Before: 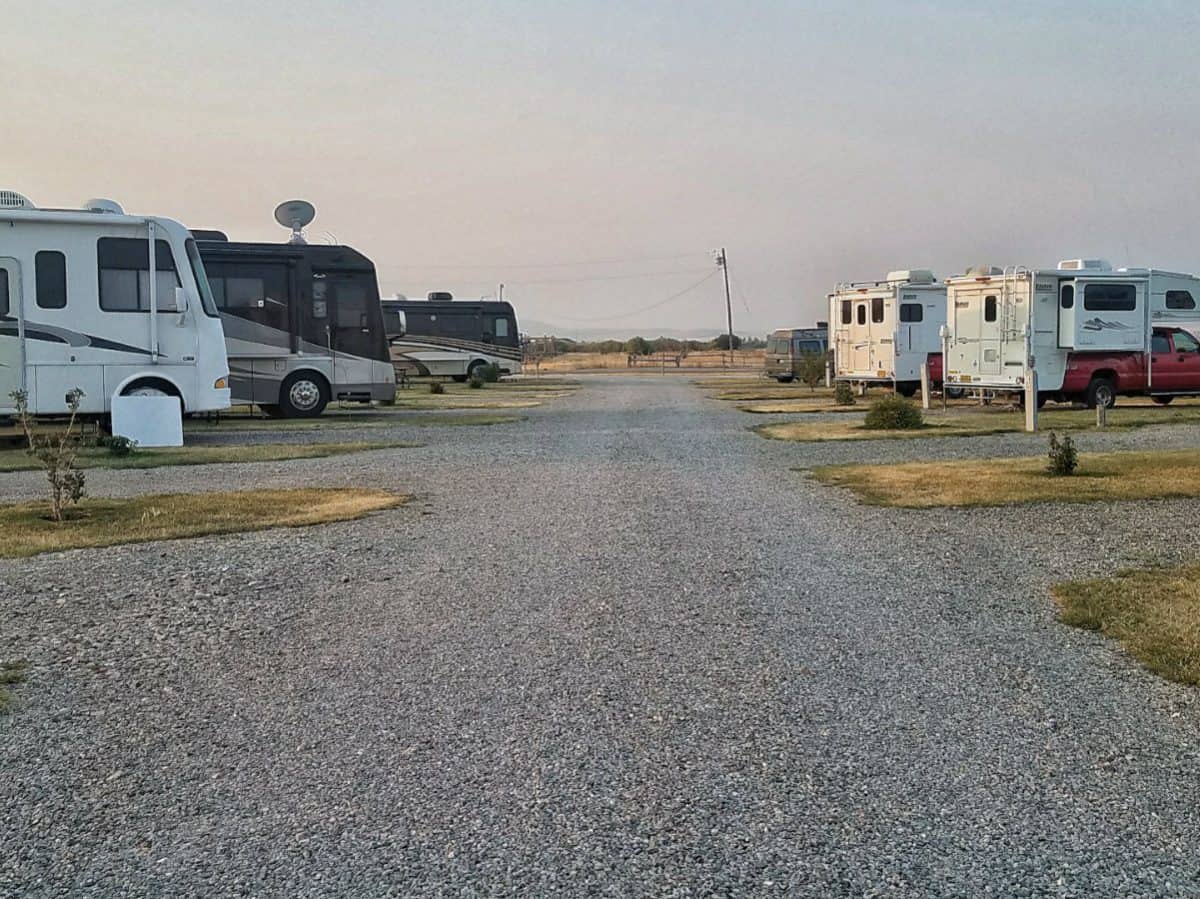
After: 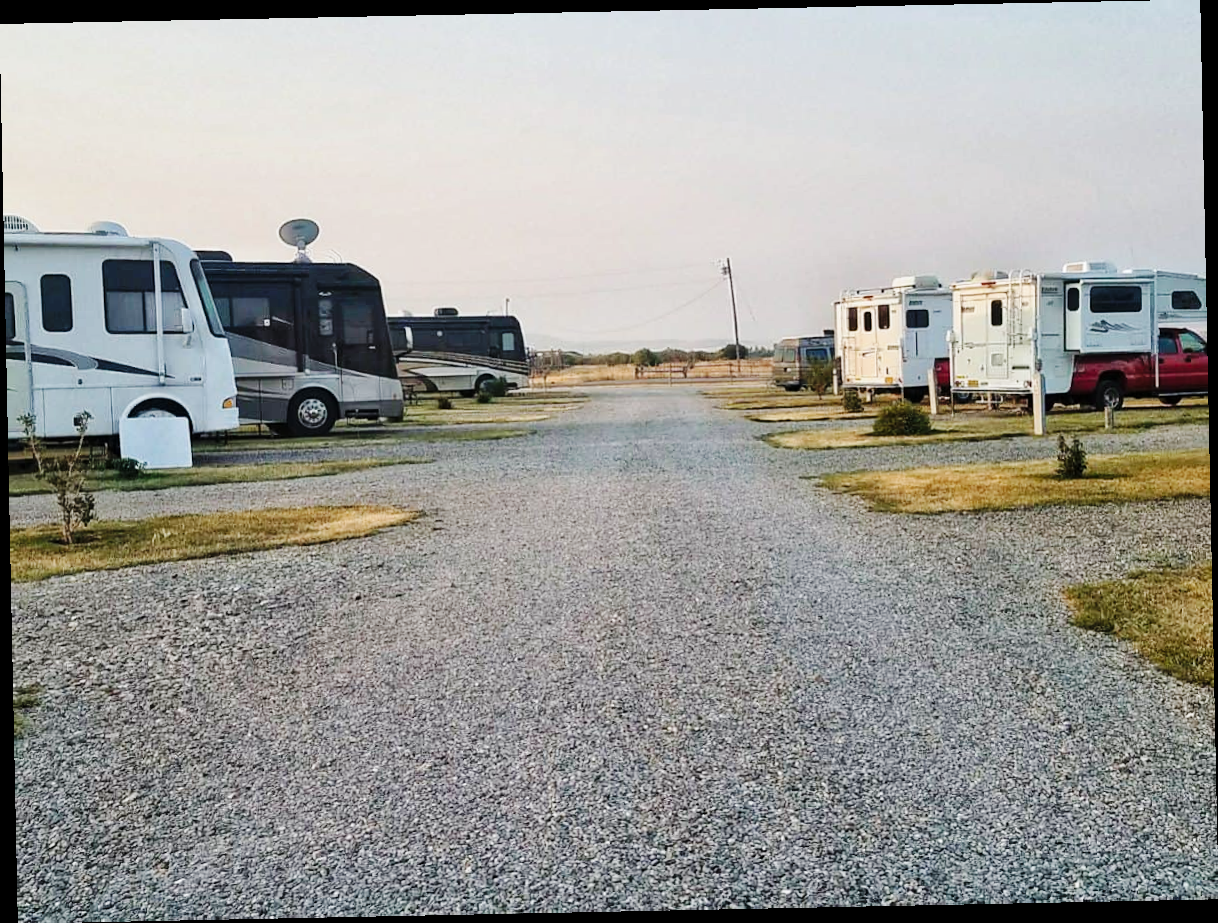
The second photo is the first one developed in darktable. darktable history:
rotate and perspective: rotation -1.17°, automatic cropping off
base curve: curves: ch0 [(0, 0) (0.036, 0.025) (0.121, 0.166) (0.206, 0.329) (0.605, 0.79) (1, 1)], preserve colors none
